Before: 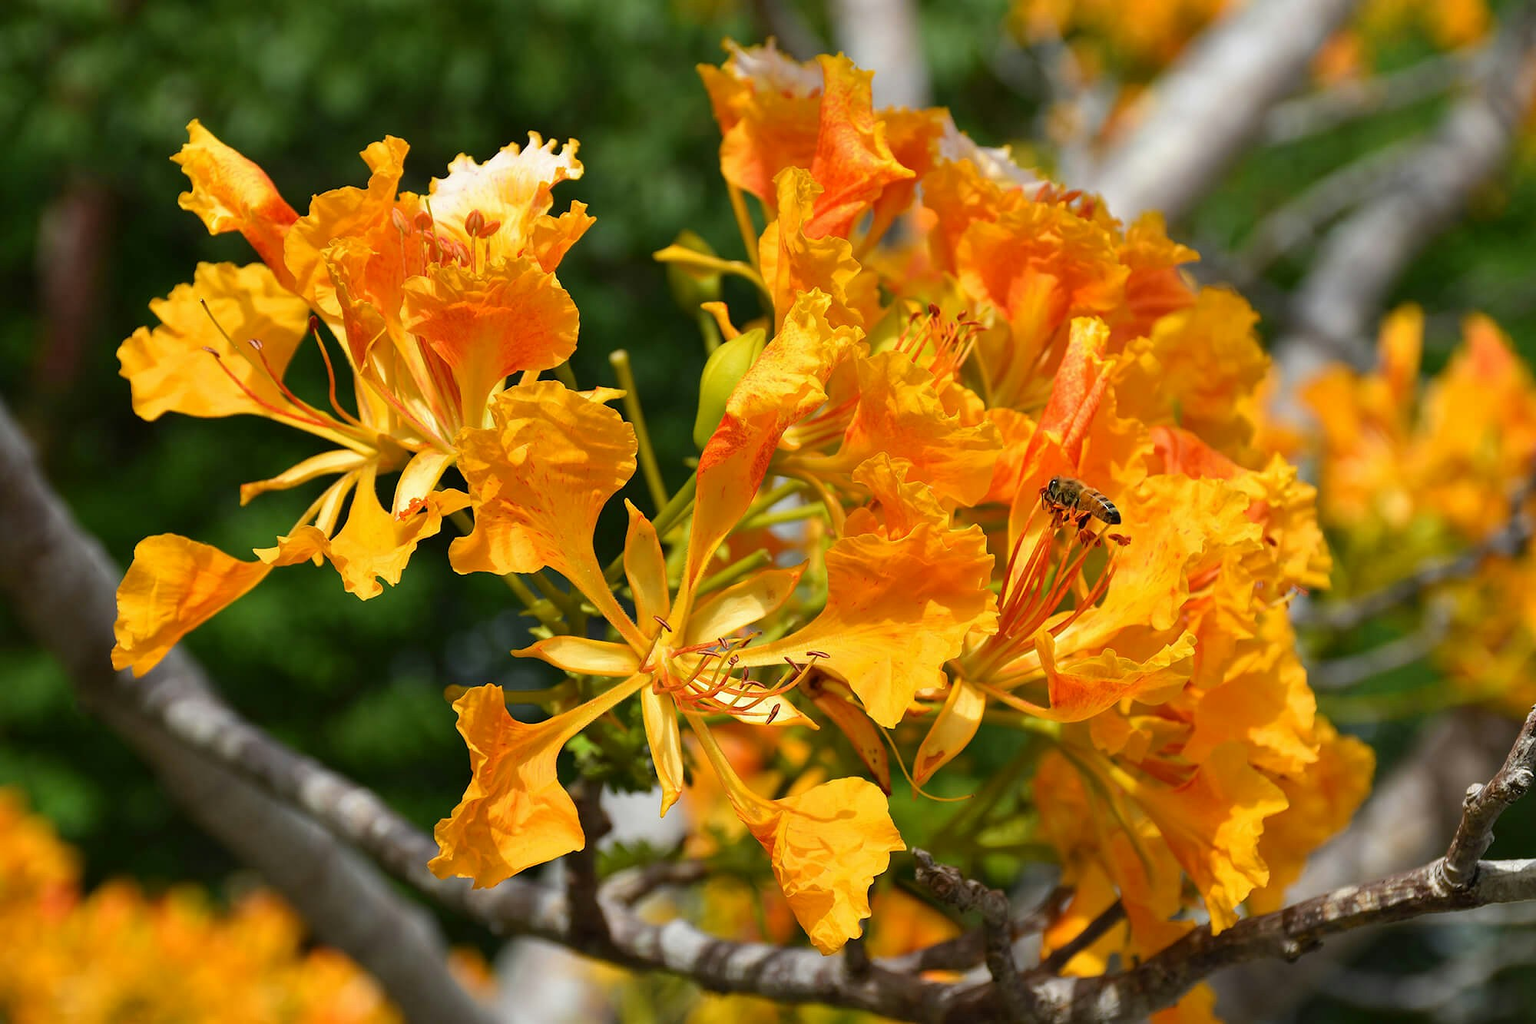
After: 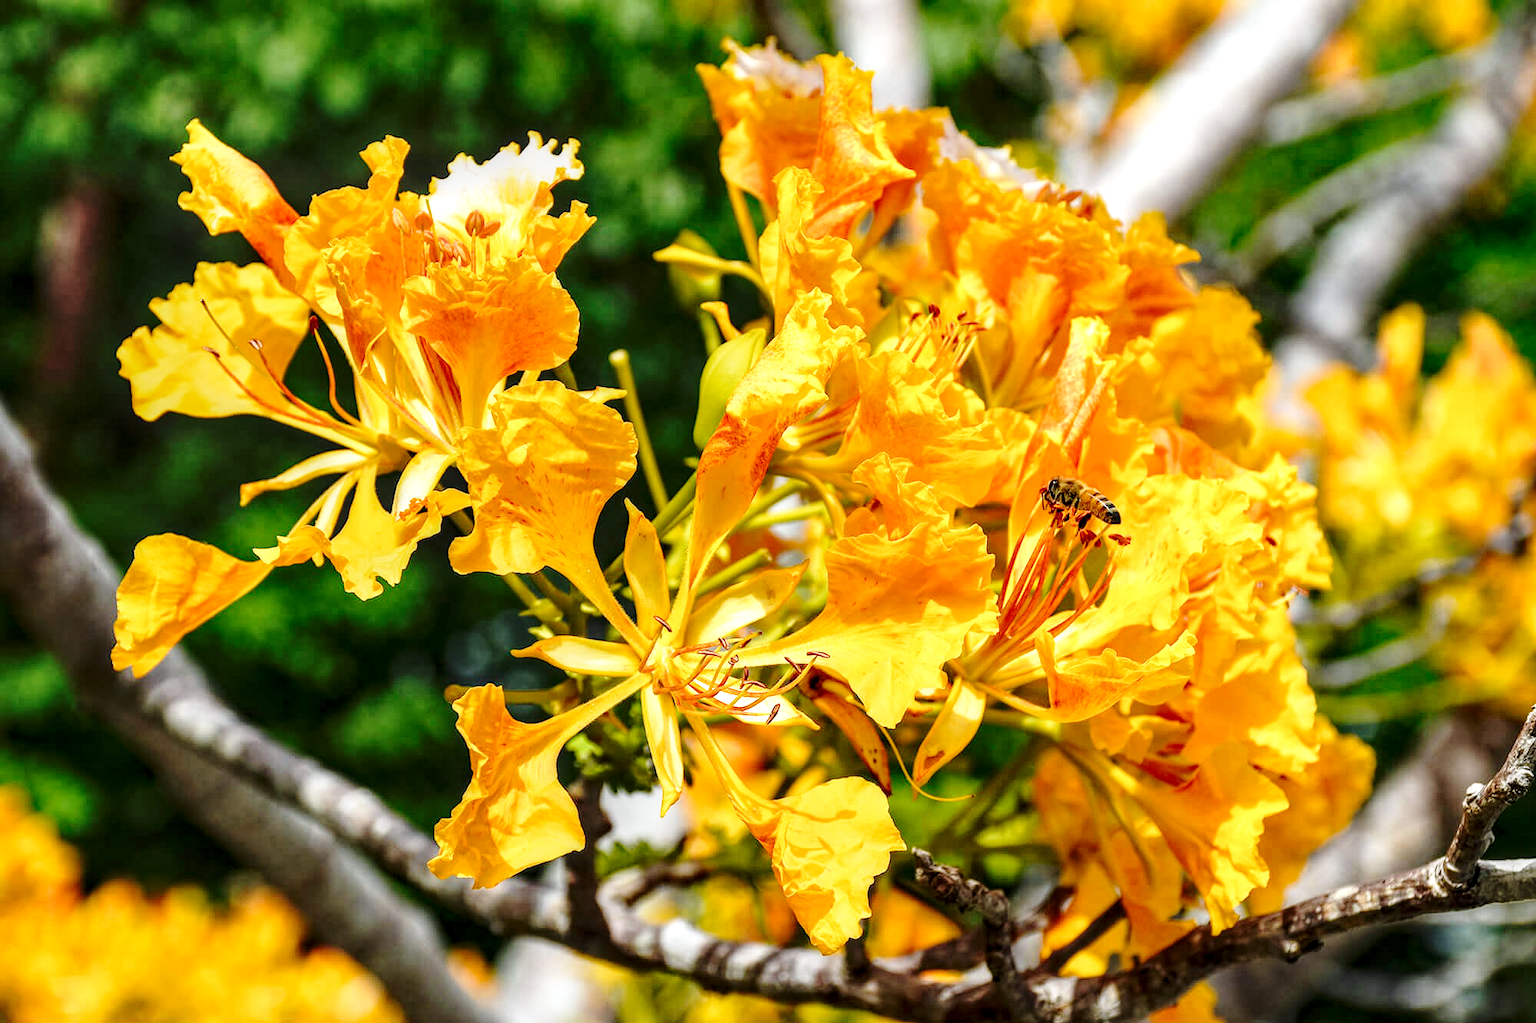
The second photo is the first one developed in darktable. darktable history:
haze removal: strength 0.1, compatibility mode true, adaptive false
base curve: curves: ch0 [(0, 0) (0.032, 0.037) (0.105, 0.228) (0.435, 0.76) (0.856, 0.983) (1, 1)], preserve colors none
color zones: curves: ch1 [(0, 0.469) (0.001, 0.469) (0.12, 0.446) (0.248, 0.469) (0.5, 0.5) (0.748, 0.5) (0.999, 0.469) (1, 0.469)]
local contrast: highlights 25%, detail 150%
